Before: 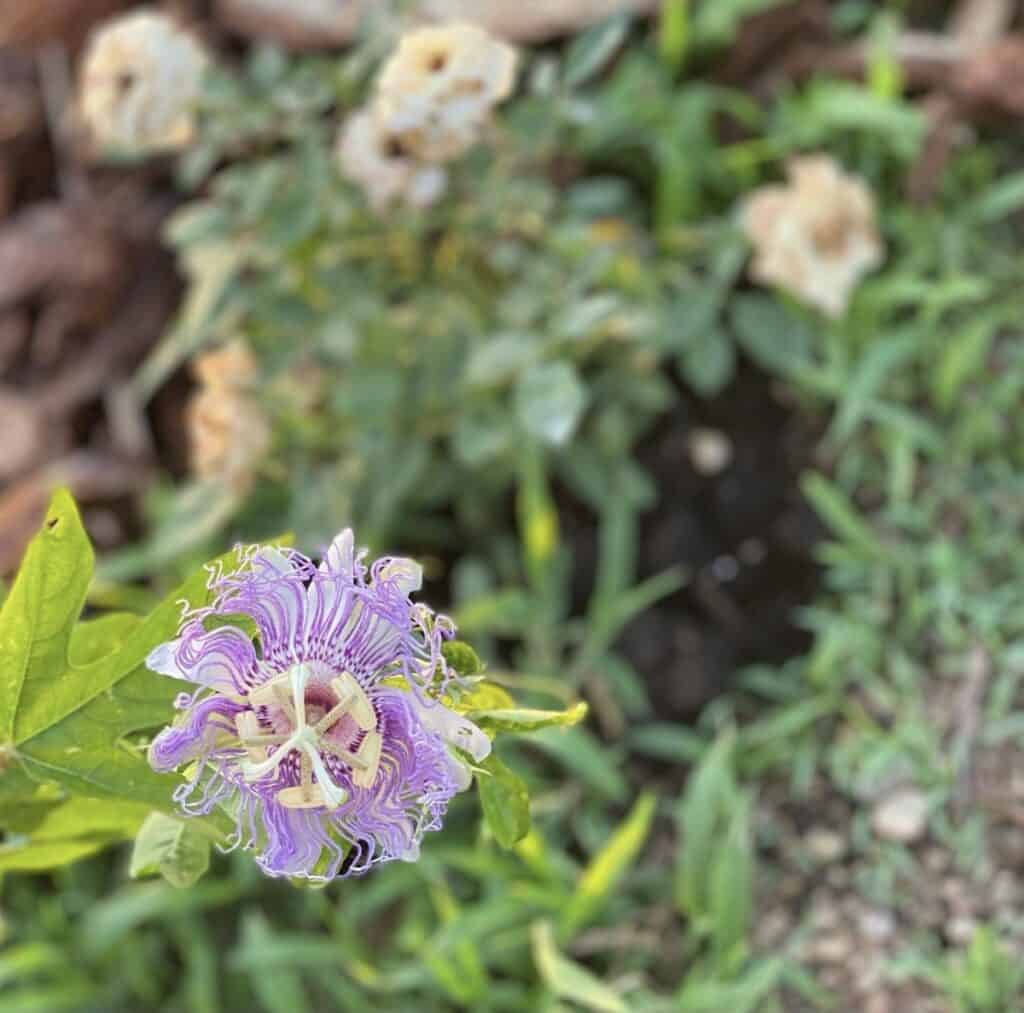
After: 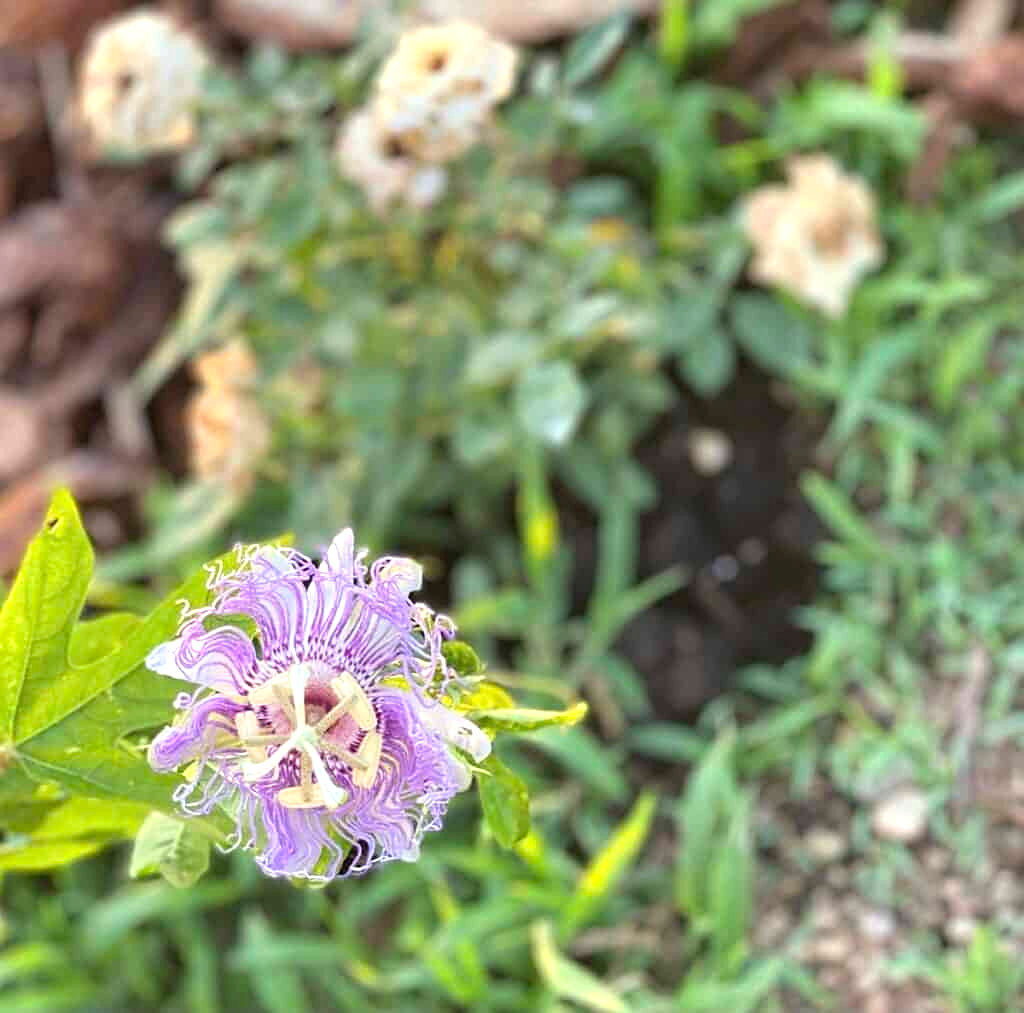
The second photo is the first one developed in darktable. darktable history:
exposure: exposure 0.485 EV, compensate highlight preservation false
sharpen: amount 0.2
